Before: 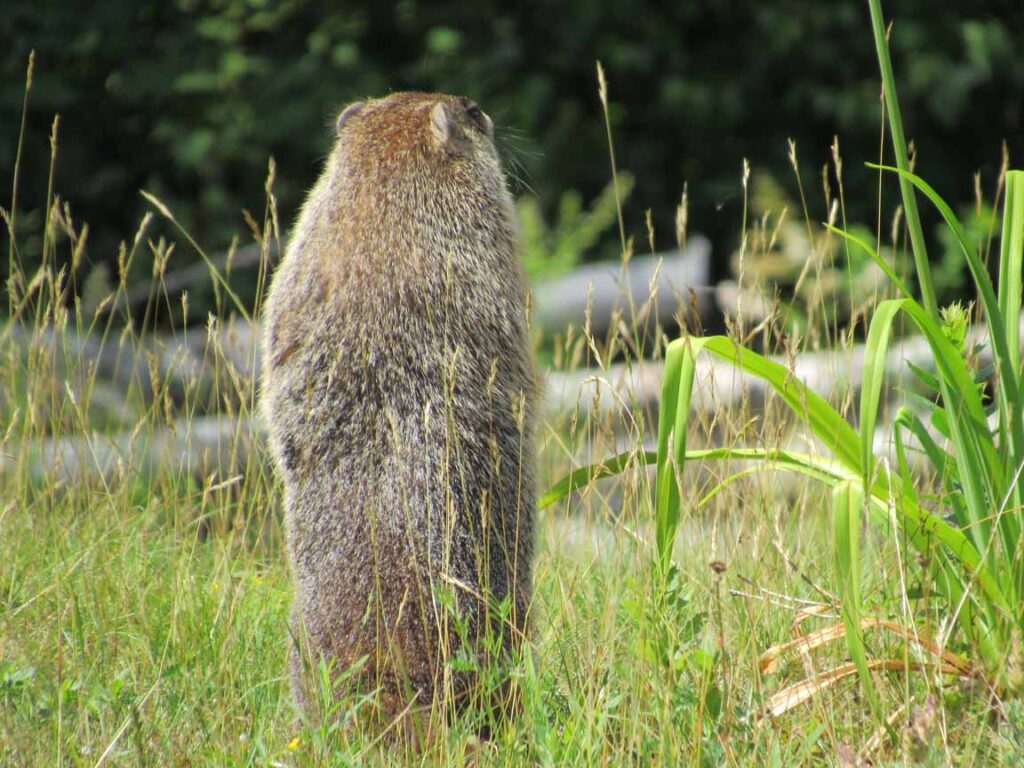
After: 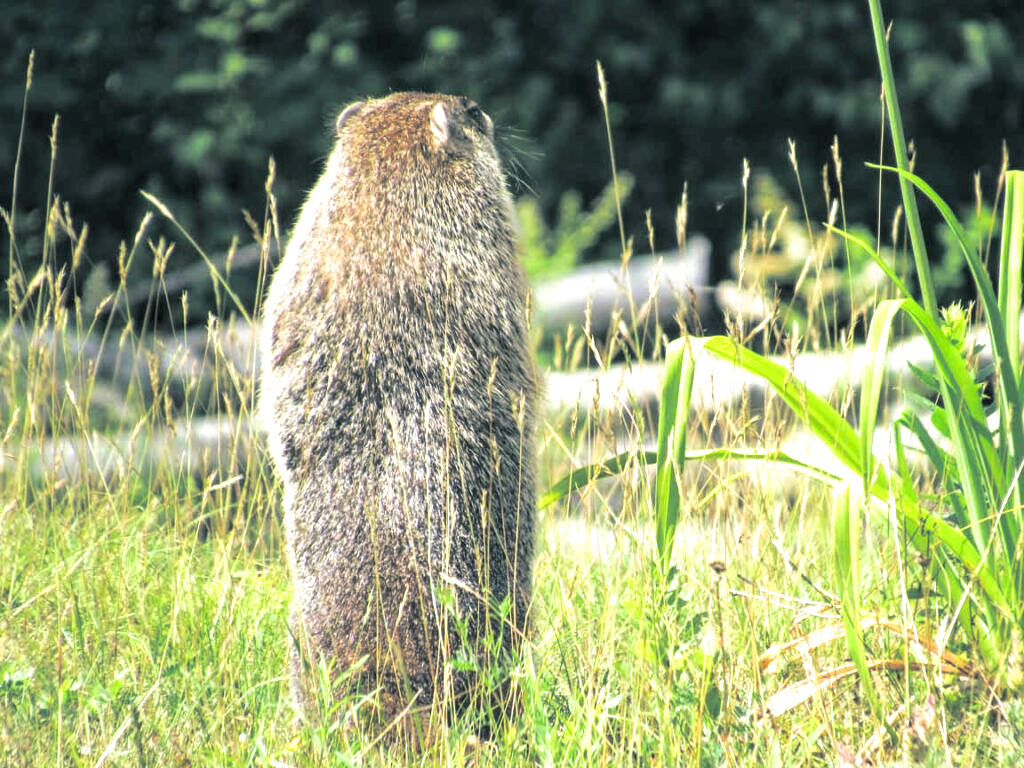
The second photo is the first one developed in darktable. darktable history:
split-toning: shadows › hue 205.2°, shadows › saturation 0.29, highlights › hue 50.4°, highlights › saturation 0.38, balance -49.9
local contrast: on, module defaults
exposure: black level correction 0, exposure 0.877 EV, compensate exposure bias true, compensate highlight preservation false
